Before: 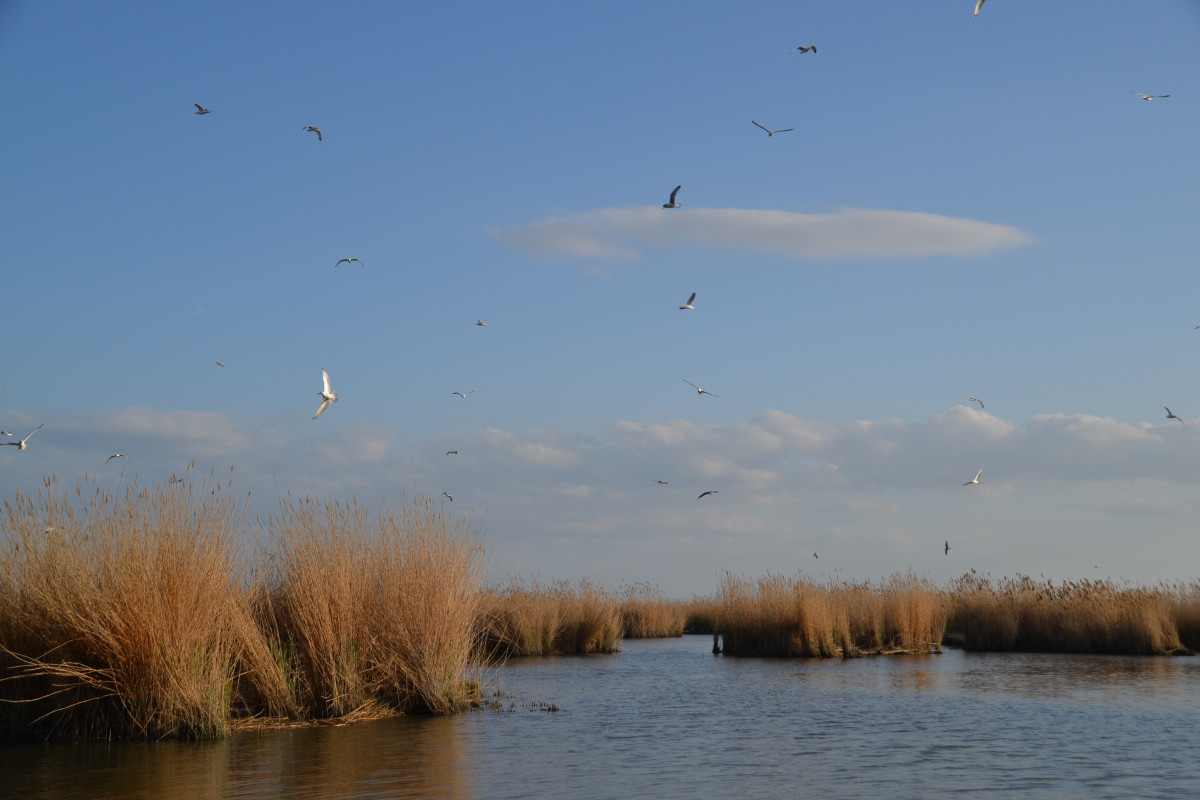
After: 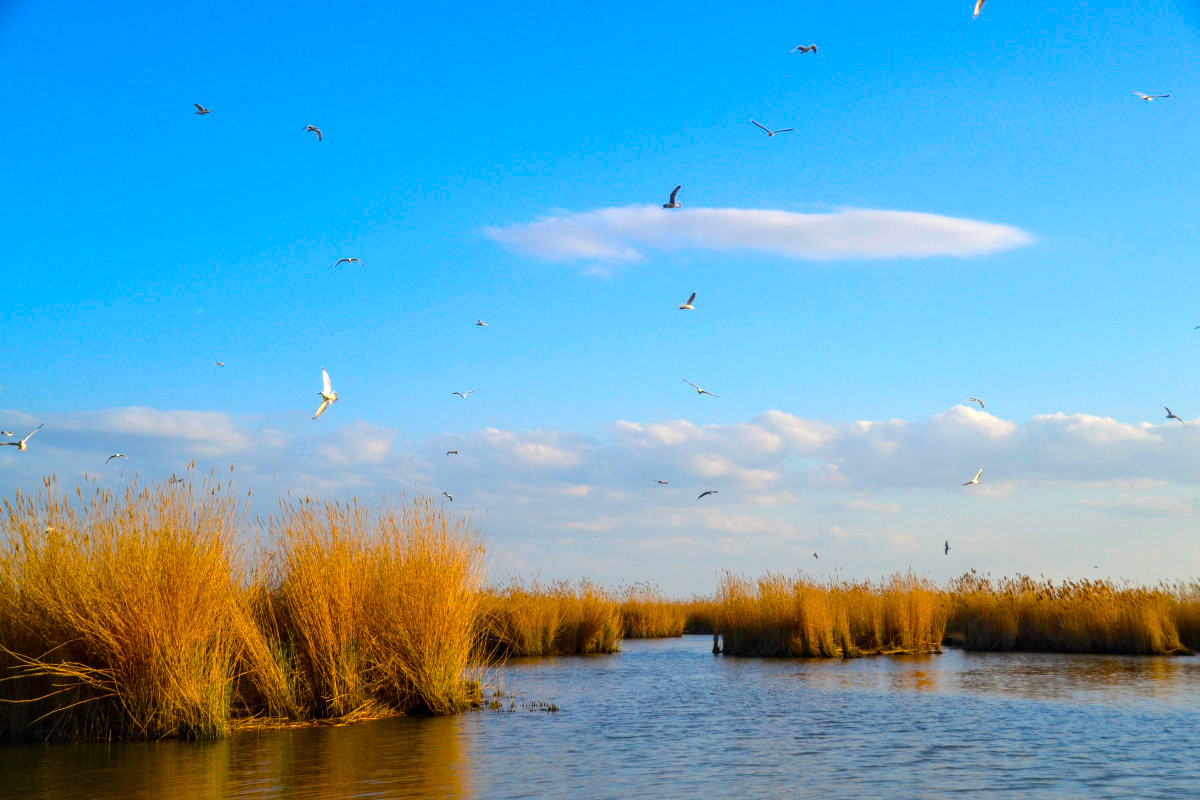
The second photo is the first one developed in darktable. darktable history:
color balance rgb: linear chroma grading › global chroma 25%, perceptual saturation grading › global saturation 40%, perceptual brilliance grading › global brilliance 30%, global vibrance 40%
local contrast: on, module defaults
white balance: red 1.009, blue 0.985
